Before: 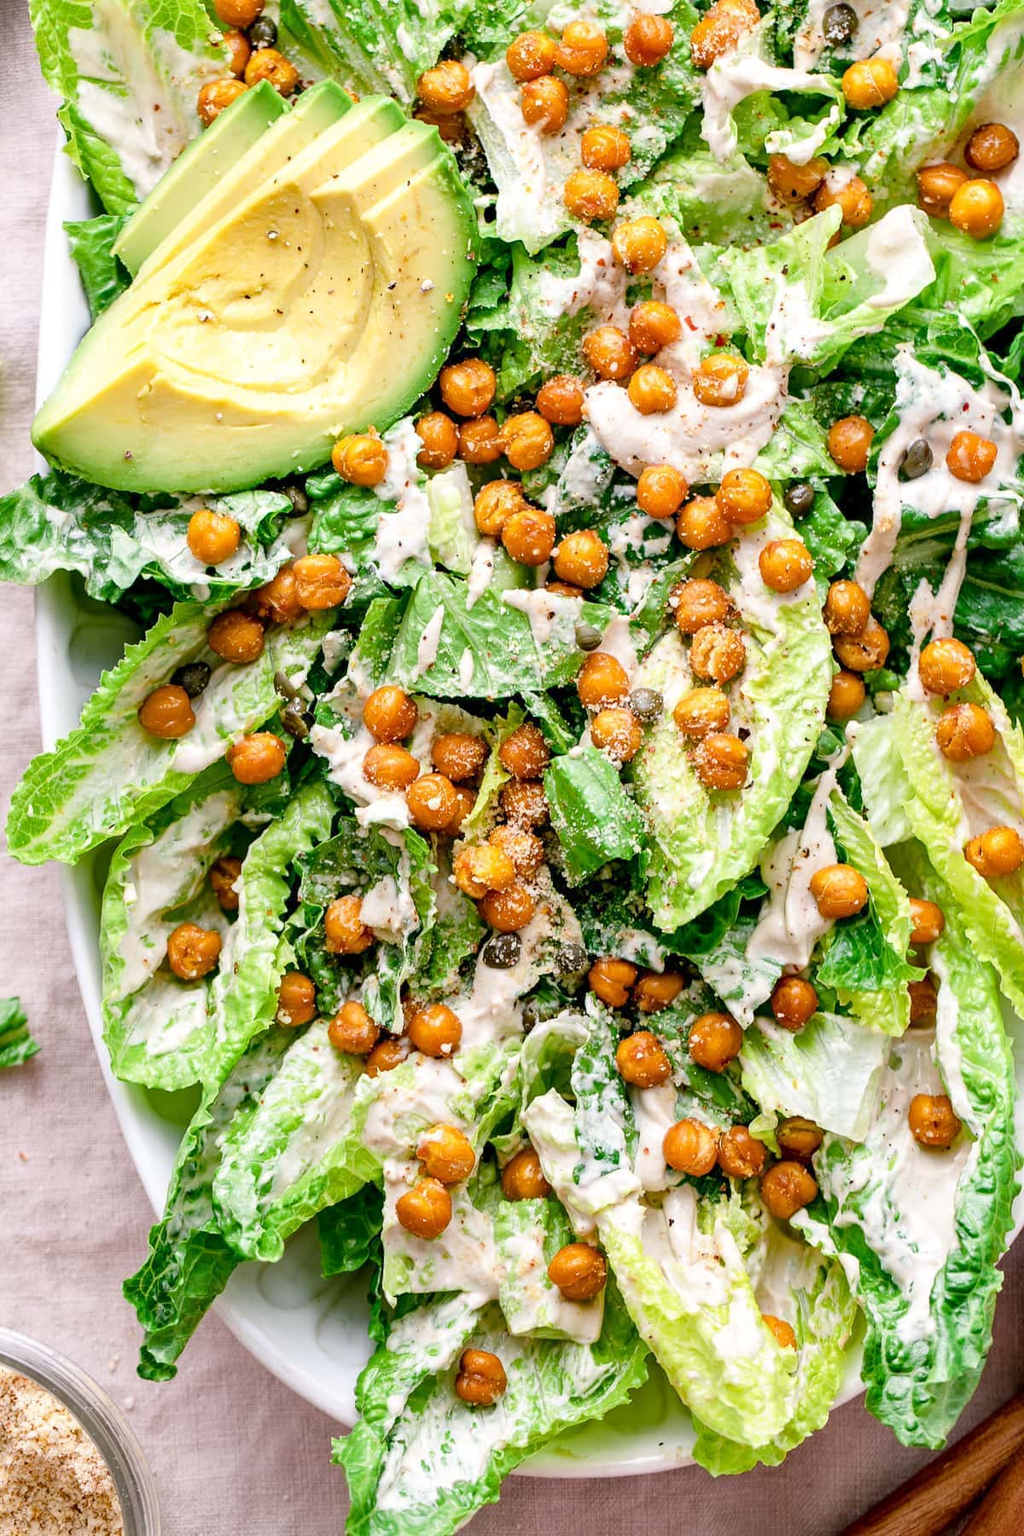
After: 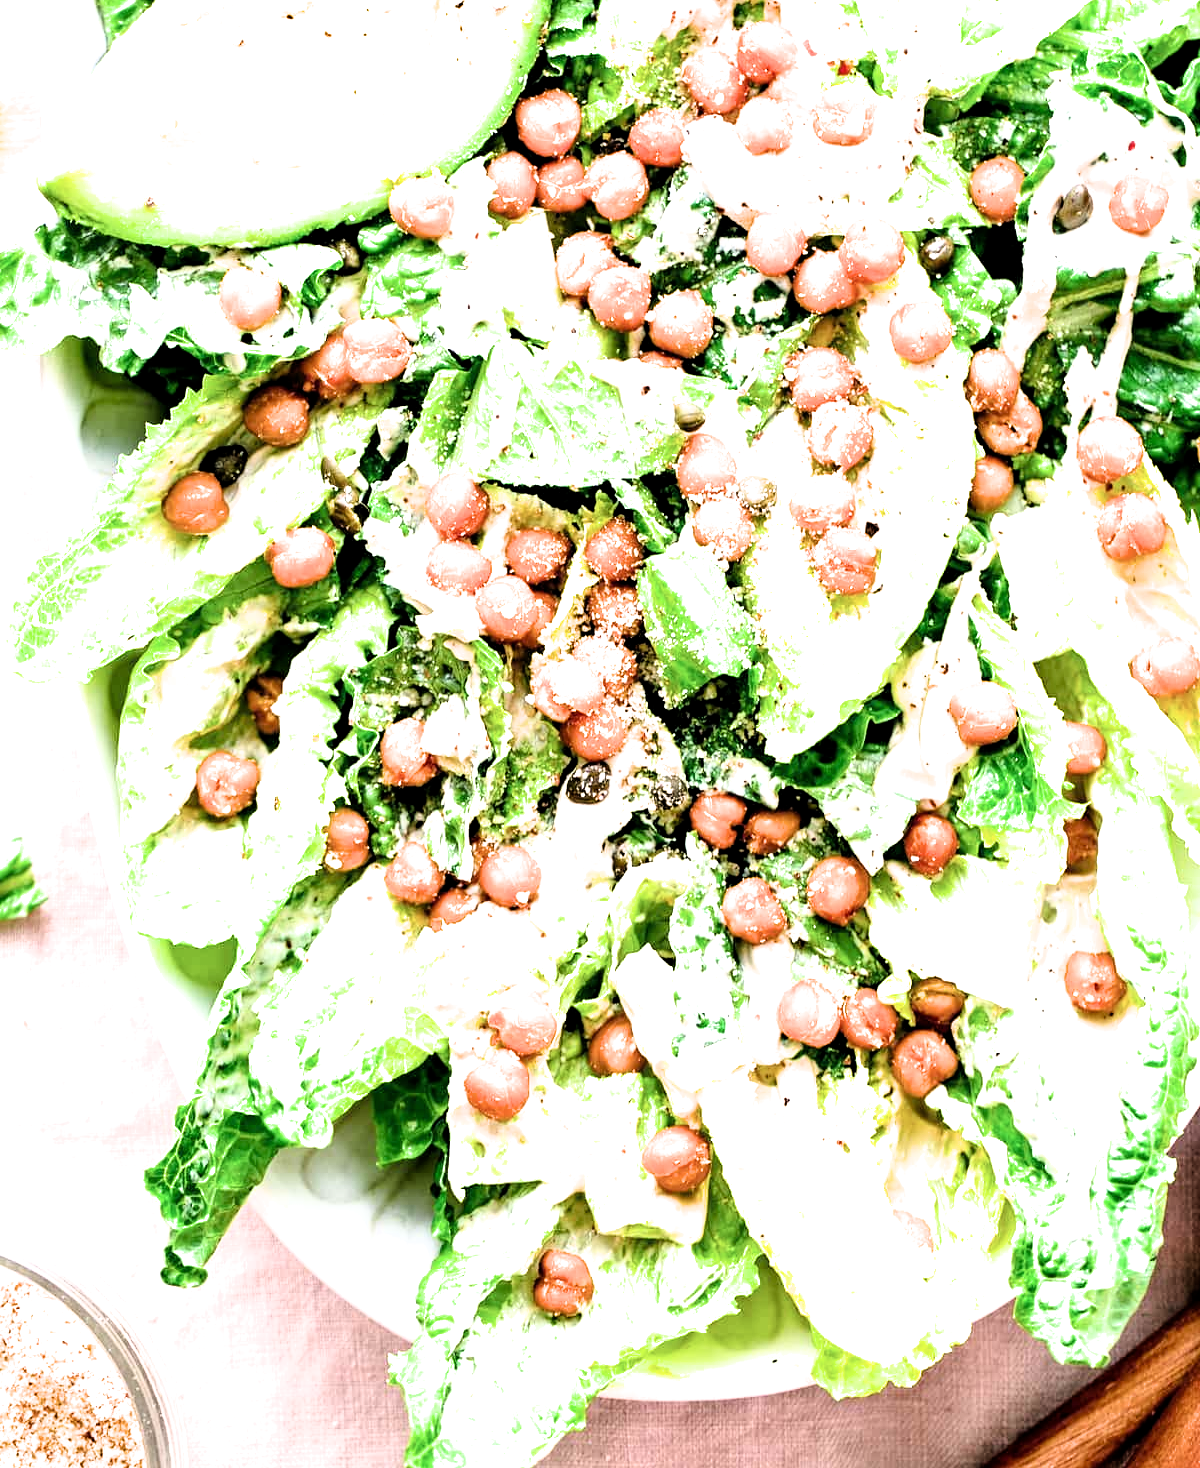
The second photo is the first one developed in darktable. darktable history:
filmic rgb: black relative exposure -5.65 EV, white relative exposure 2.5 EV, target black luminance 0%, hardness 4.52, latitude 67%, contrast 1.461, shadows ↔ highlights balance -3.55%
crop and rotate: top 18.415%
exposure: black level correction 0, exposure 1.197 EV, compensate exposure bias true, compensate highlight preservation false
